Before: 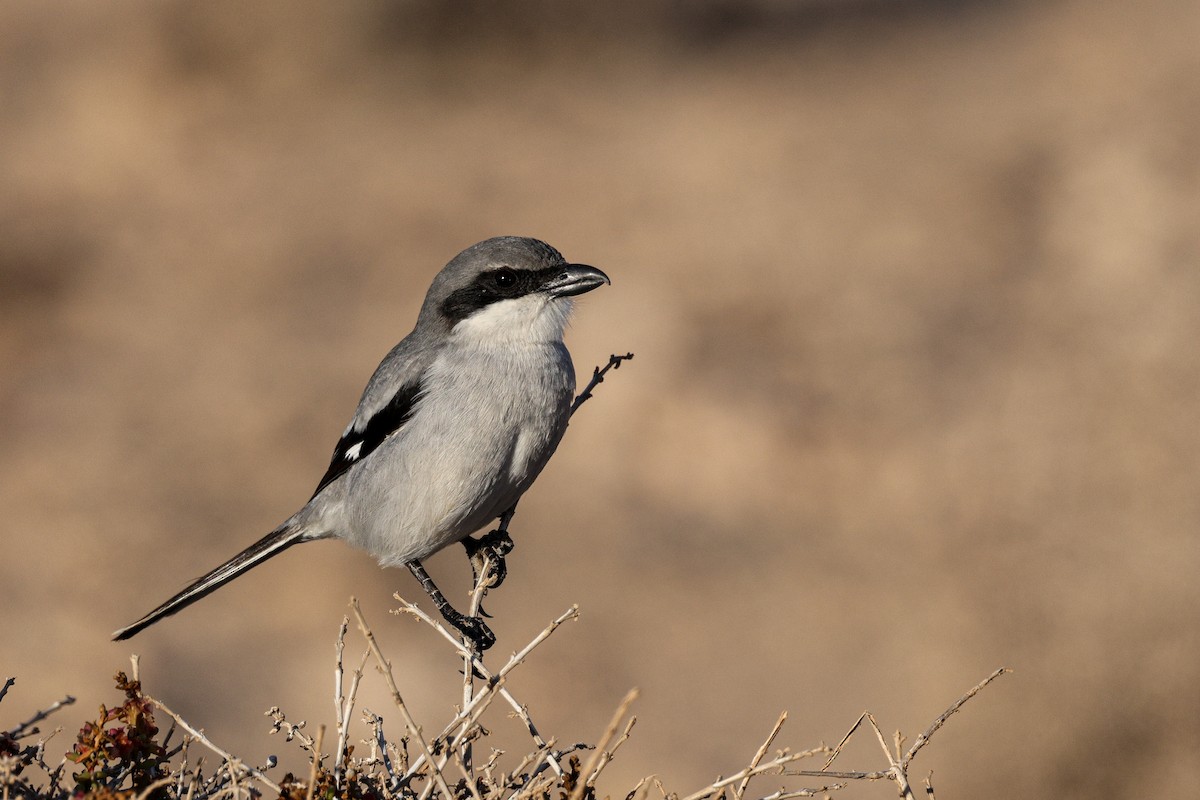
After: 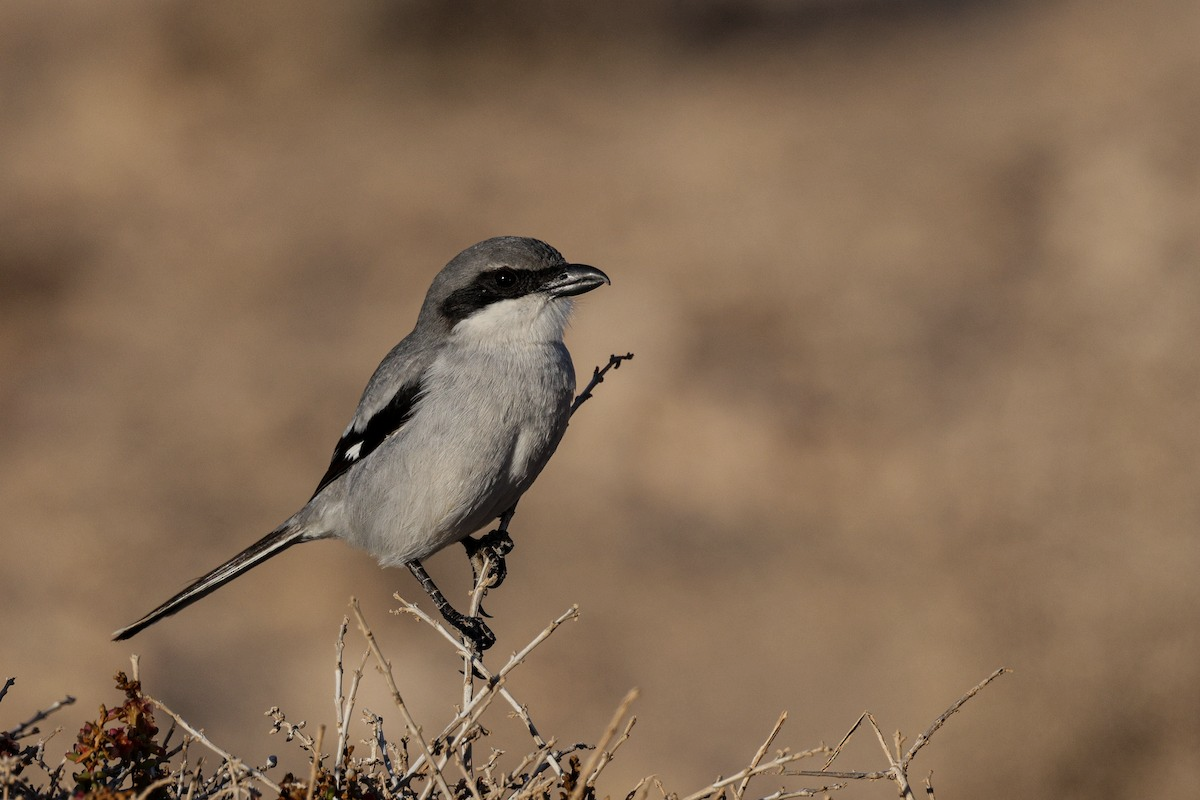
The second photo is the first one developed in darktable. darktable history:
exposure: exposure -0.451 EV, compensate highlight preservation false
